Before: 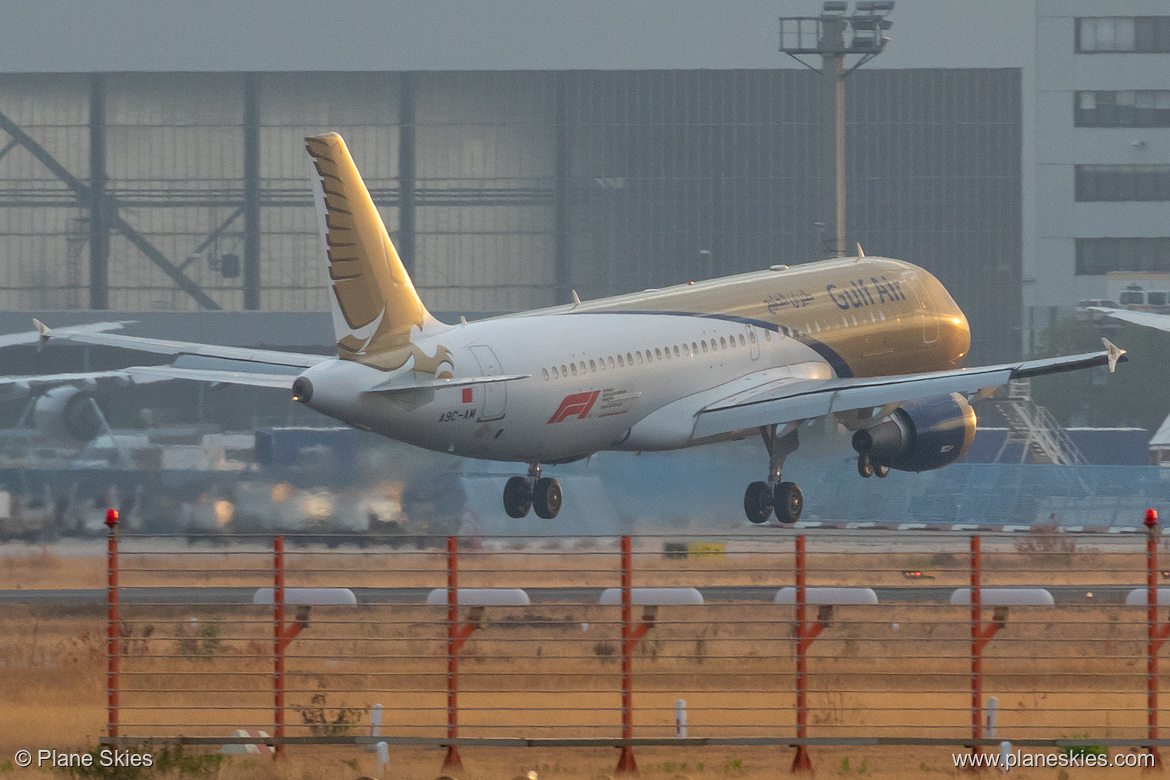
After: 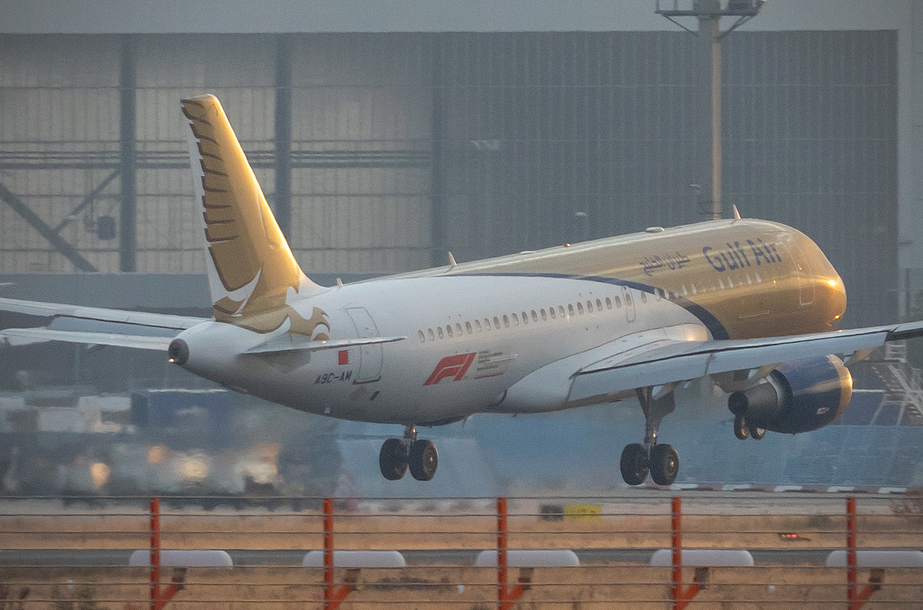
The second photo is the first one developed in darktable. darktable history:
vignetting: on, module defaults
crop and rotate: left 10.642%, top 4.989%, right 10.433%, bottom 16.8%
tone equalizer: smoothing diameter 24.8%, edges refinement/feathering 8.99, preserve details guided filter
